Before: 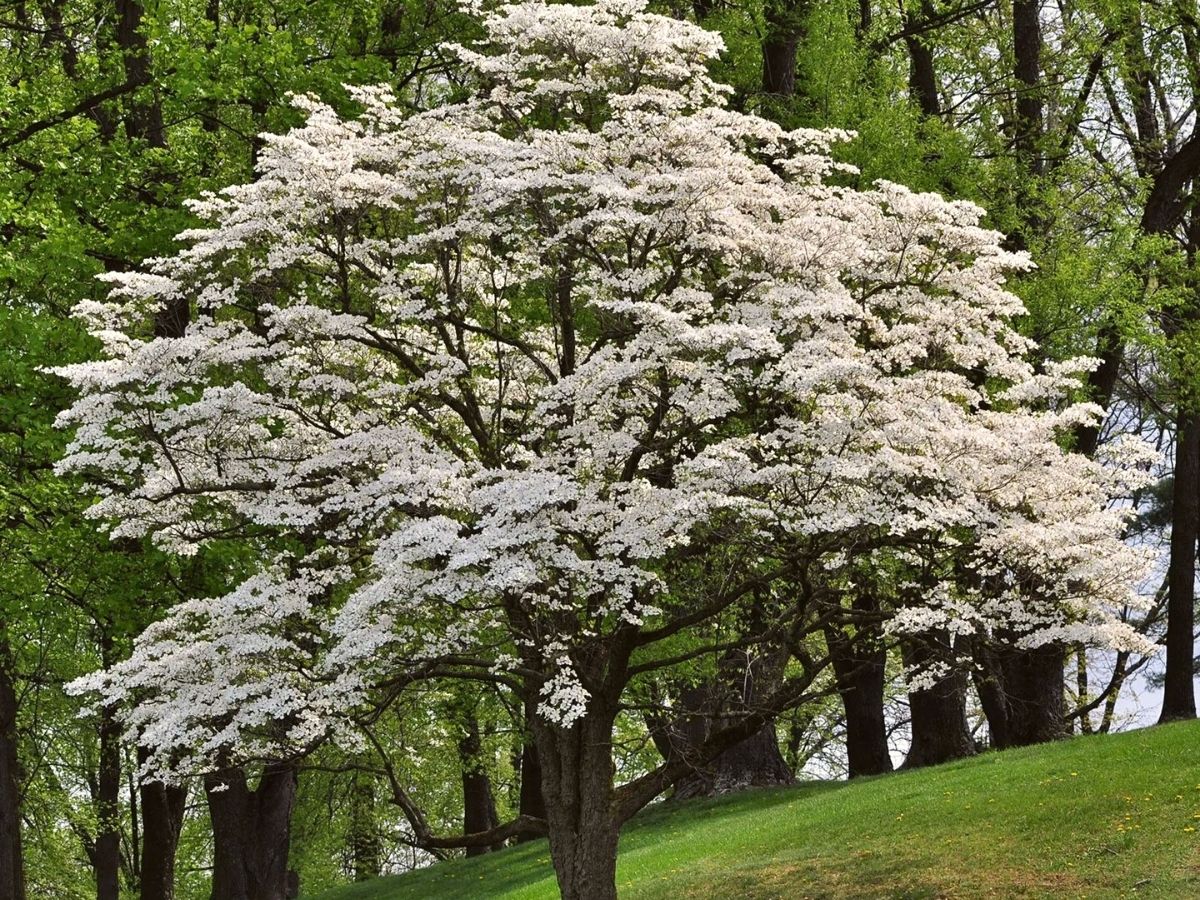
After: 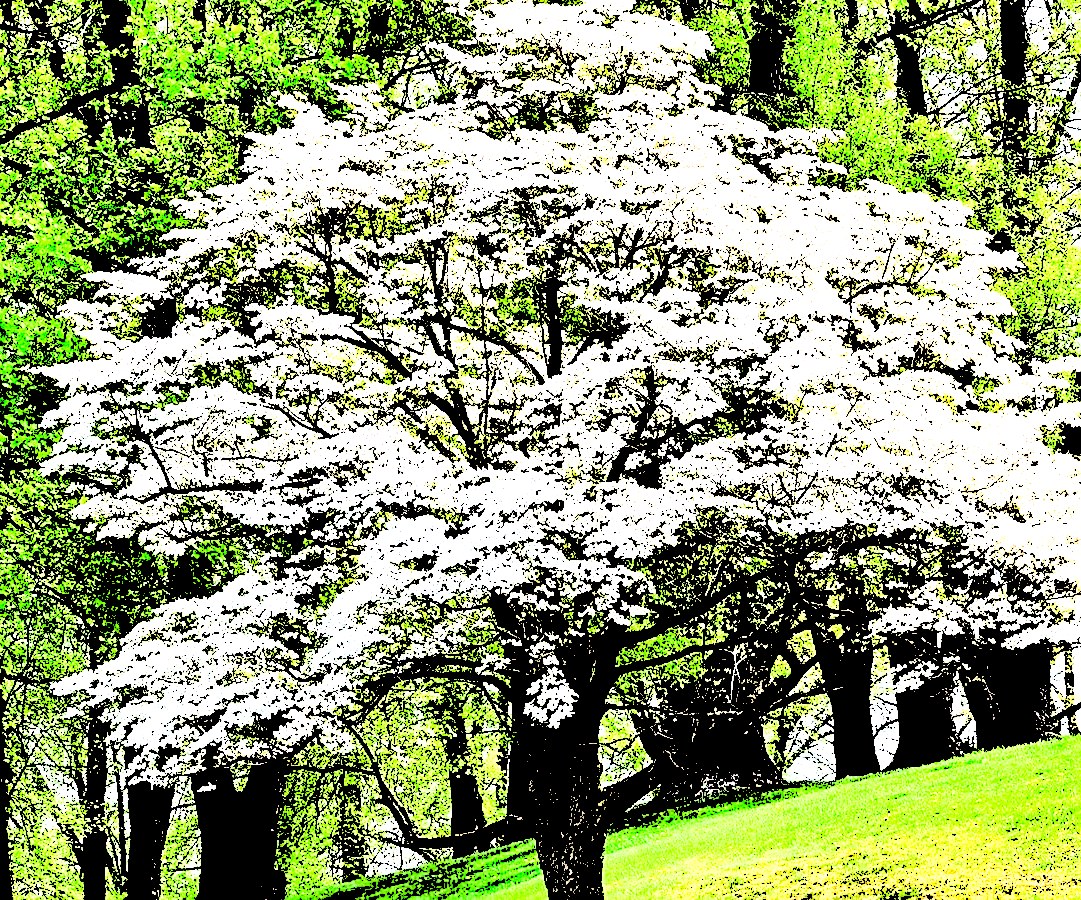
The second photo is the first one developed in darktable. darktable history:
crop and rotate: left 1.088%, right 8.807%
sharpen: on, module defaults
exposure: black level correction 0, exposure 1 EV, compensate exposure bias true, compensate highlight preservation false
contrast brightness saturation: contrast 0.24, brightness -0.24, saturation 0.14
color calibration: illuminant as shot in camera, x 0.358, y 0.373, temperature 4628.91 K
color balance: lift [1.004, 1.002, 1.002, 0.998], gamma [1, 1.007, 1.002, 0.993], gain [1, 0.977, 1.013, 1.023], contrast -3.64%
levels: levels [0.246, 0.246, 0.506]
